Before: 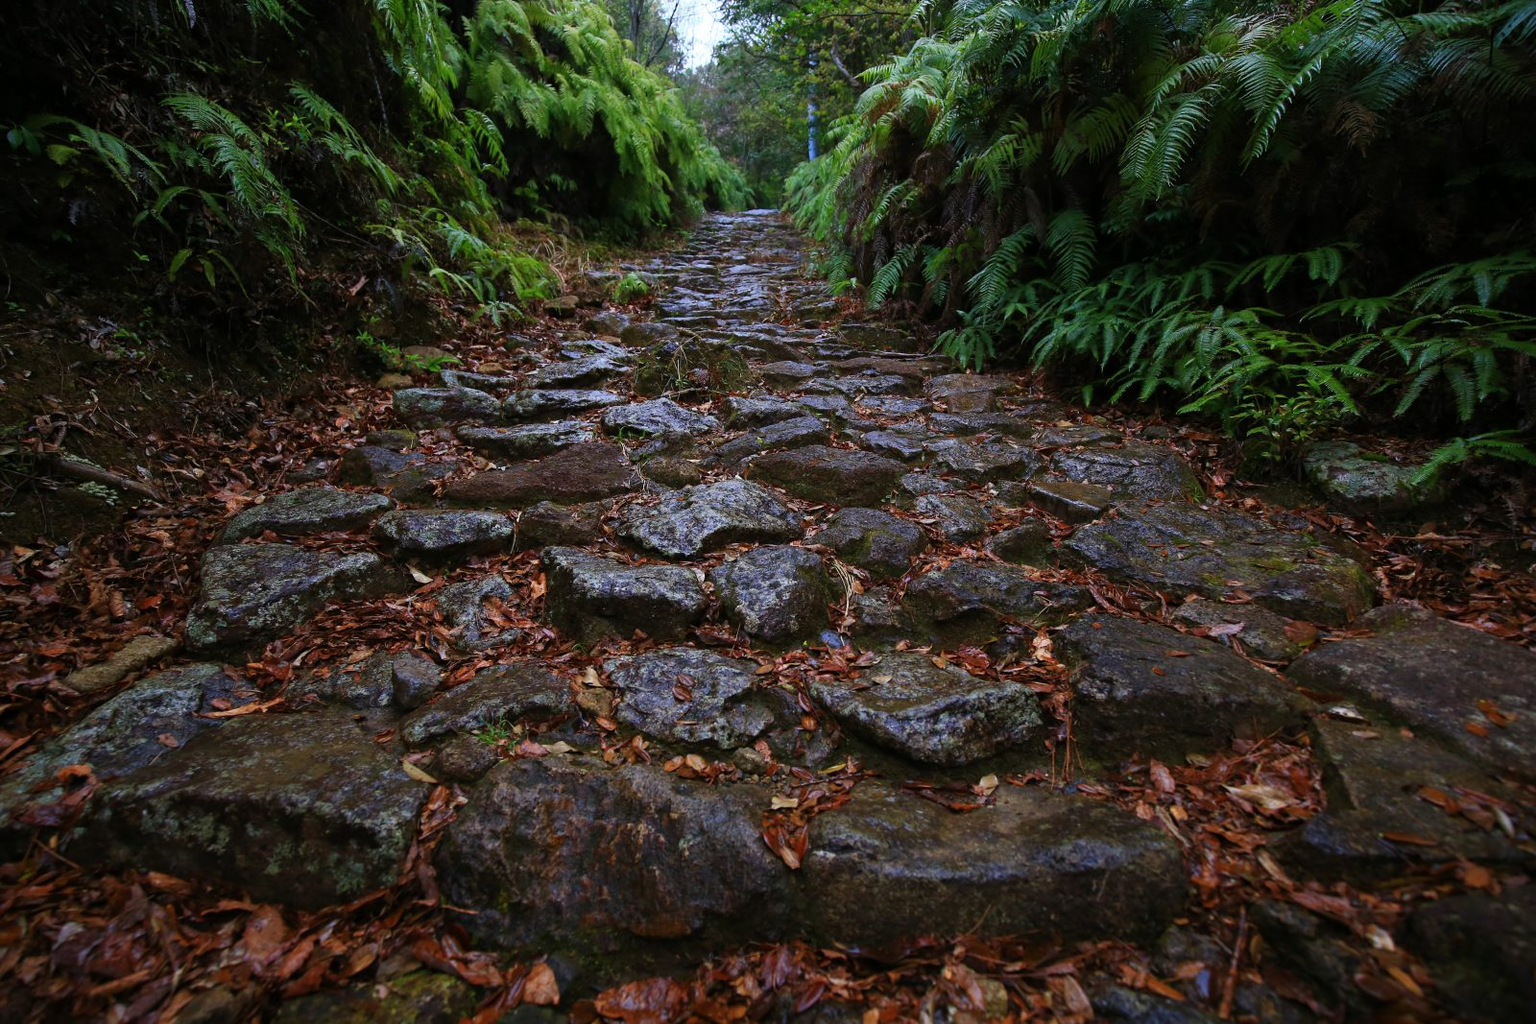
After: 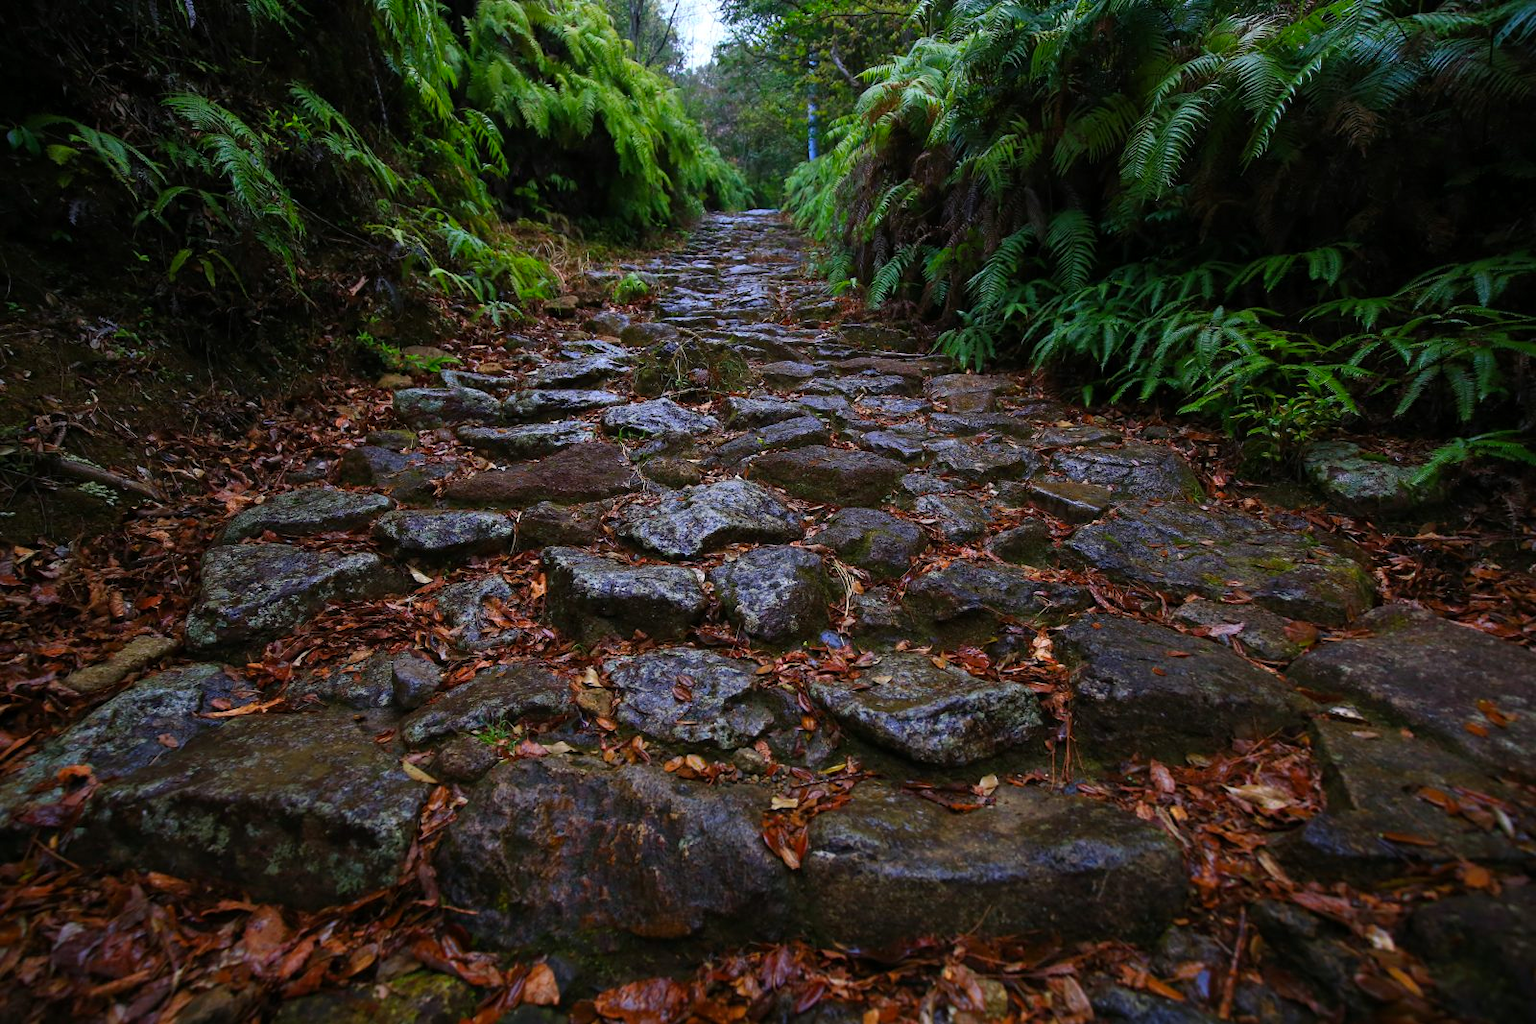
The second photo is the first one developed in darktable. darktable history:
contrast equalizer: y [[0.528 ×6], [0.514 ×6], [0.362 ×6], [0 ×6], [0 ×6]], mix 0.135
color balance rgb: shadows lift › chroma 1.859%, shadows lift › hue 262.77°, perceptual saturation grading › global saturation 17.902%
